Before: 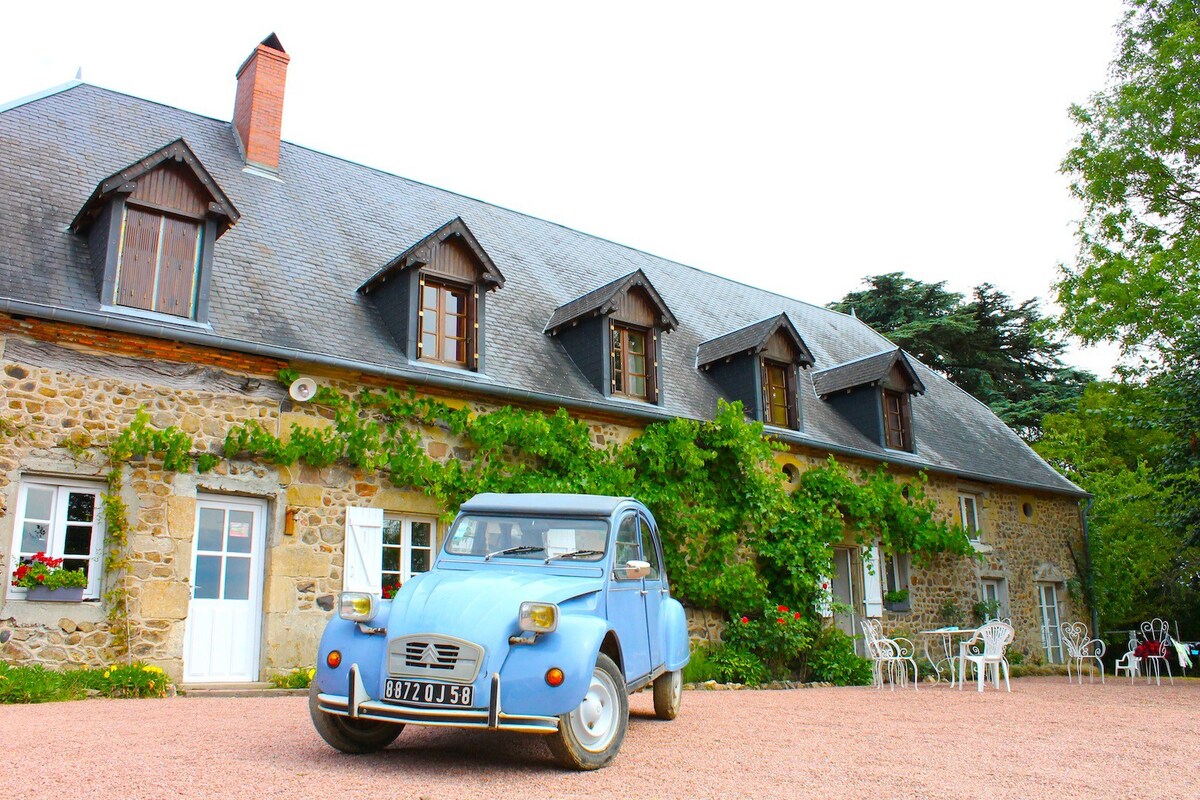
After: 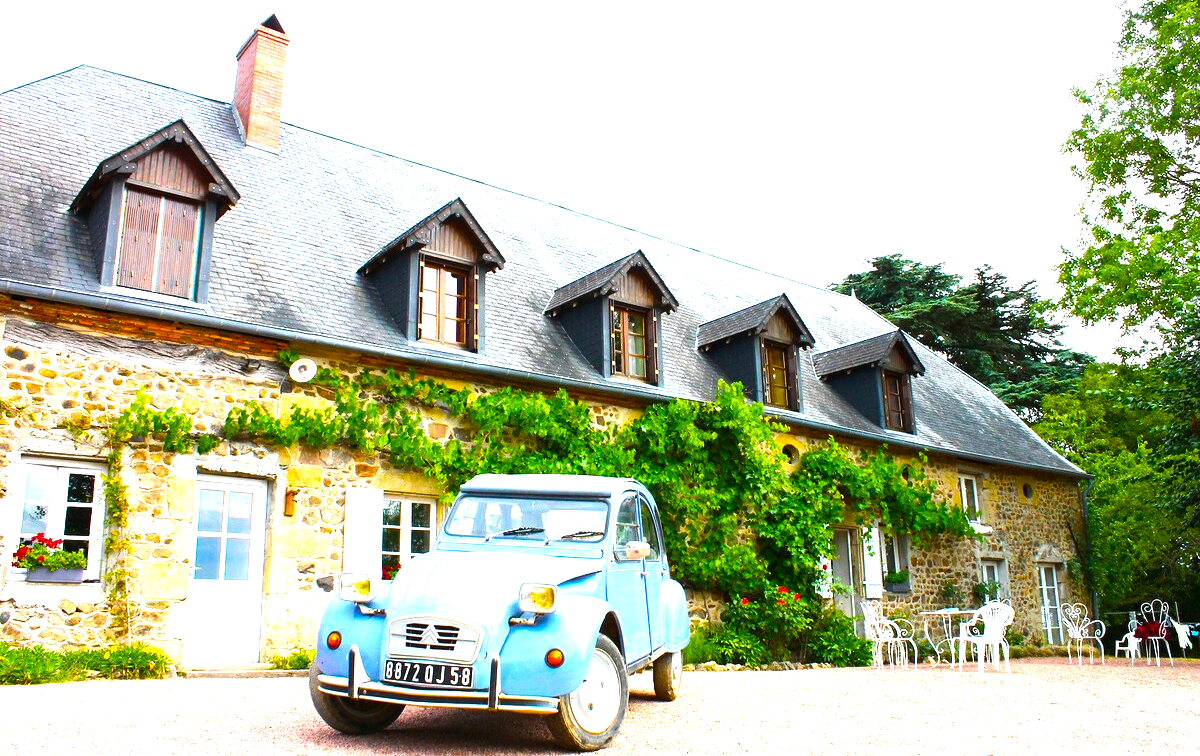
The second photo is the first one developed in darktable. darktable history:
crop and rotate: top 2.385%, bottom 3.075%
tone equalizer: on, module defaults
color balance rgb: linear chroma grading › global chroma 0.264%, perceptual saturation grading › global saturation 20%, perceptual saturation grading › highlights -24.946%, perceptual saturation grading › shadows 24.043%, perceptual brilliance grading › highlights 47.026%, perceptual brilliance grading › mid-tones 21.904%, perceptual brilliance grading › shadows -6.566%
